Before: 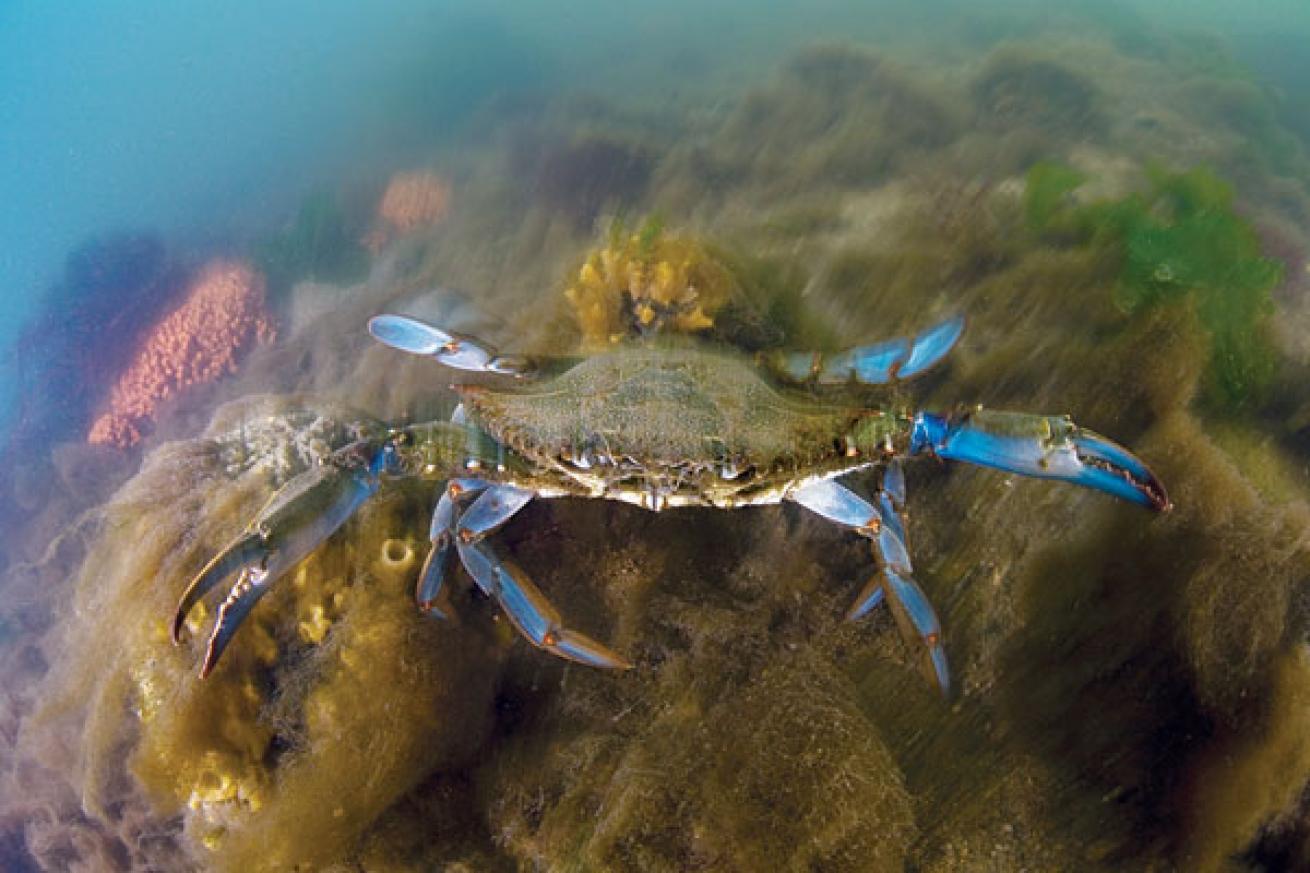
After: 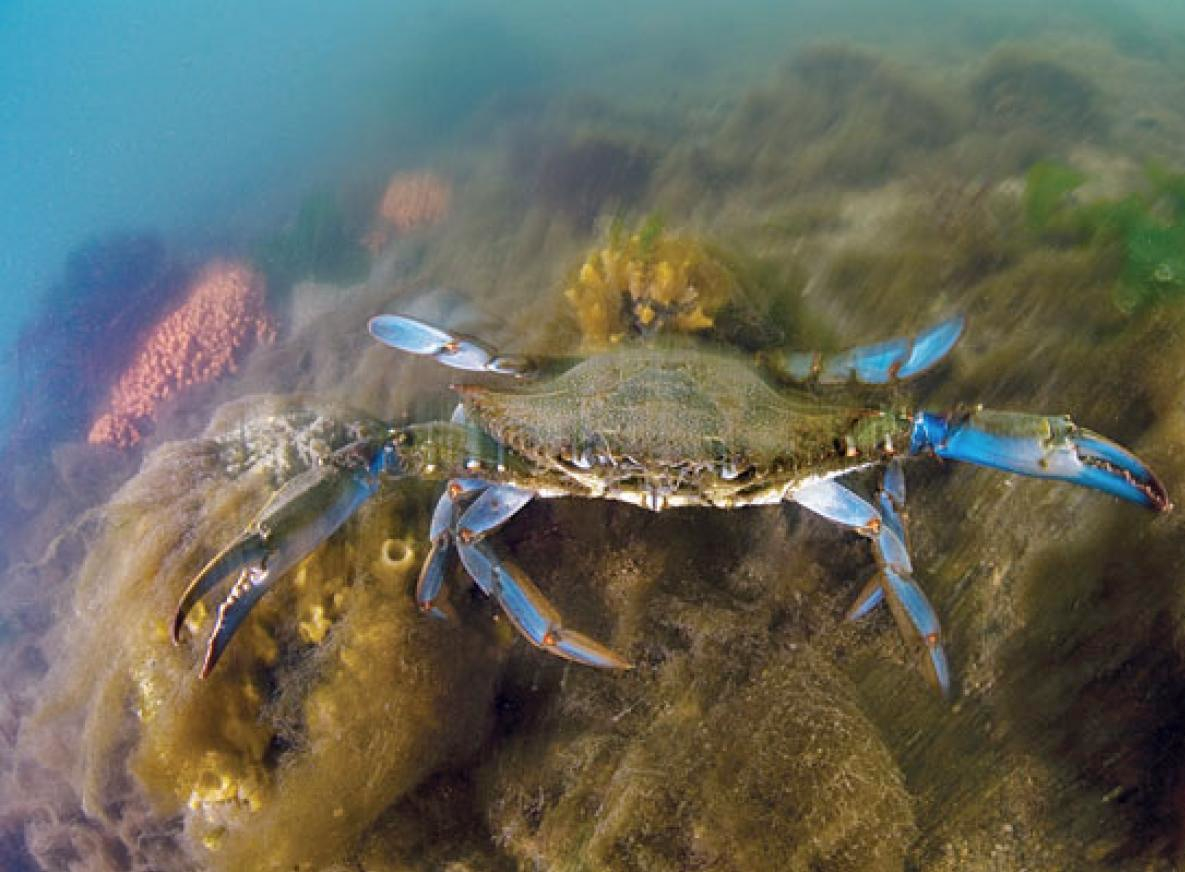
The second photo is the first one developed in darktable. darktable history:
crop: right 9.488%, bottom 0.025%
shadows and highlights: shadows 53.21, soften with gaussian
